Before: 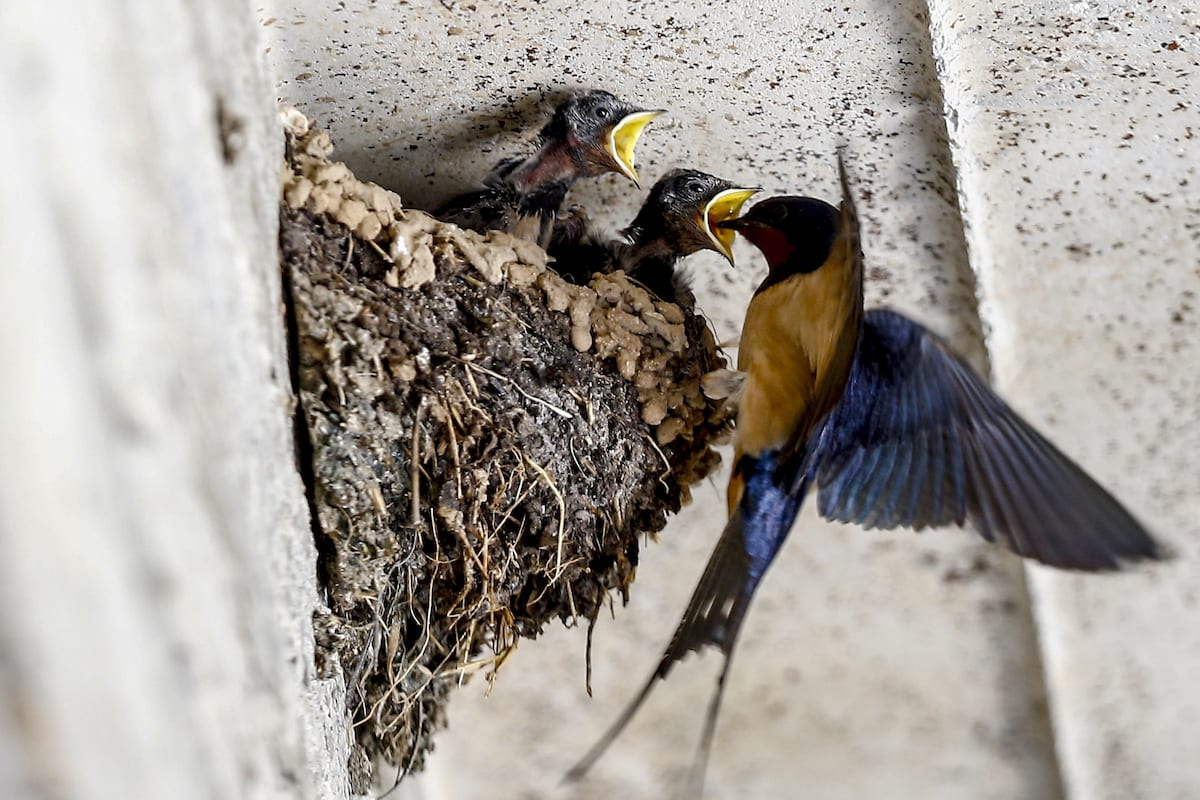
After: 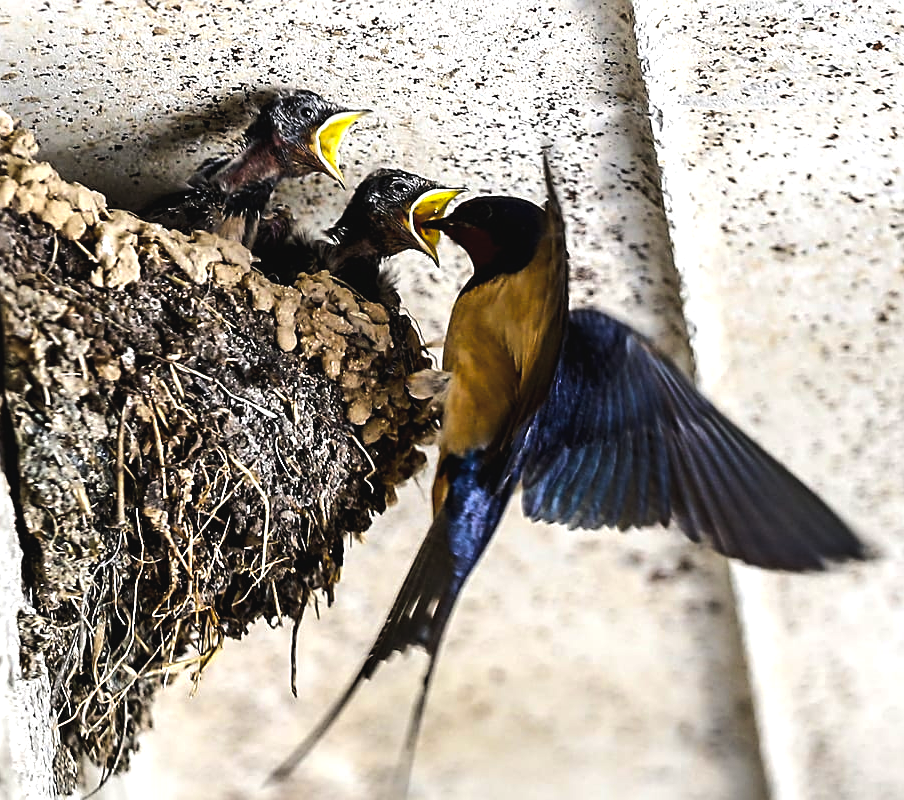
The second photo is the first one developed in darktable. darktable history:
crop and rotate: left 24.6%
color balance rgb: global offset › luminance 0.71%, perceptual saturation grading › global saturation -11.5%, perceptual brilliance grading › highlights 17.77%, perceptual brilliance grading › mid-tones 31.71%, perceptual brilliance grading › shadows -31.01%, global vibrance 50%
sharpen: amount 0.575
